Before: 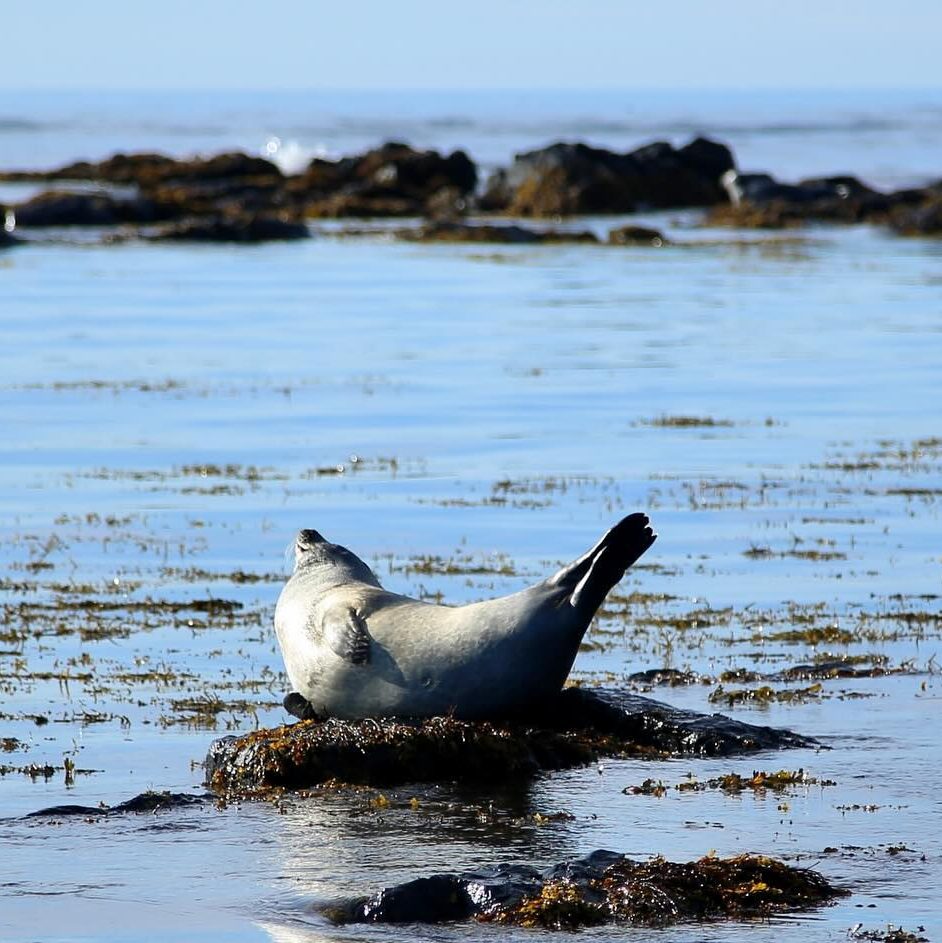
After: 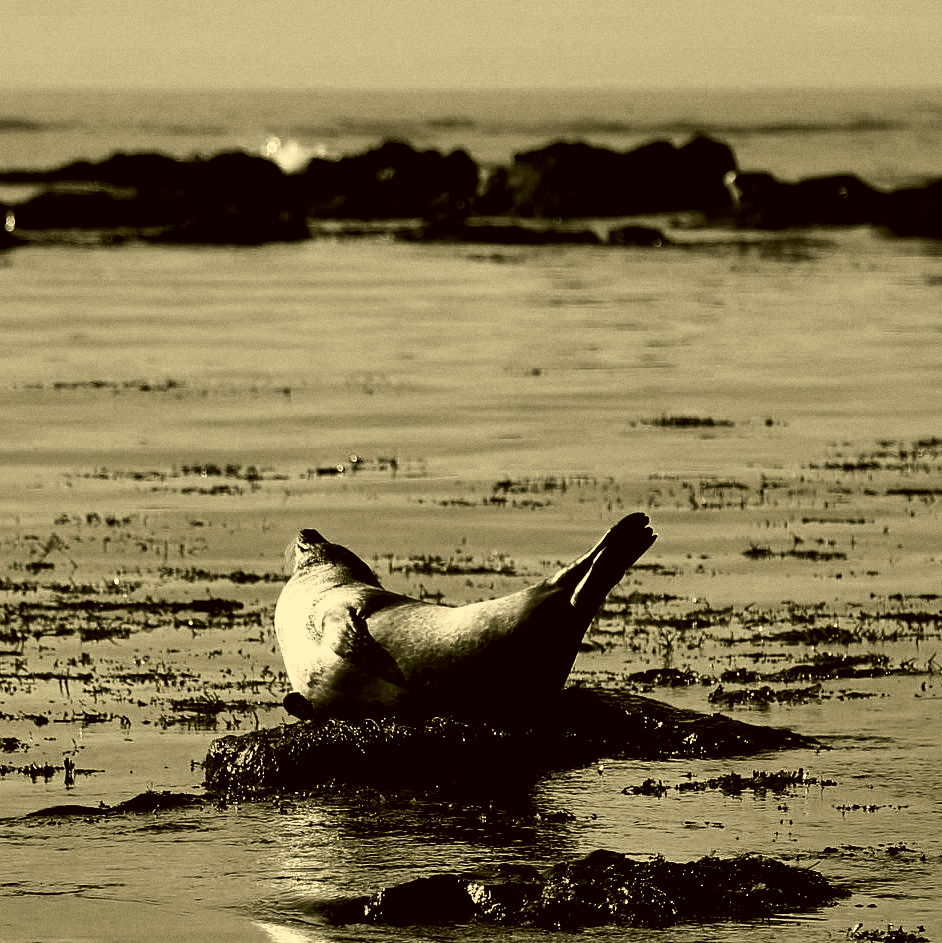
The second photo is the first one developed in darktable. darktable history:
white balance: emerald 1
haze removal: strength 0.29, distance 0.25, compatibility mode true, adaptive false
filmic rgb: black relative exposure -3.57 EV, white relative exposure 2.29 EV, hardness 3.41
contrast brightness saturation: contrast -0.03, brightness -0.59, saturation -1
grain: coarseness 0.09 ISO
color correction: highlights a* 0.162, highlights b* 29.53, shadows a* -0.162, shadows b* 21.09
color balance rgb: perceptual saturation grading › global saturation 20%, global vibrance 20%
